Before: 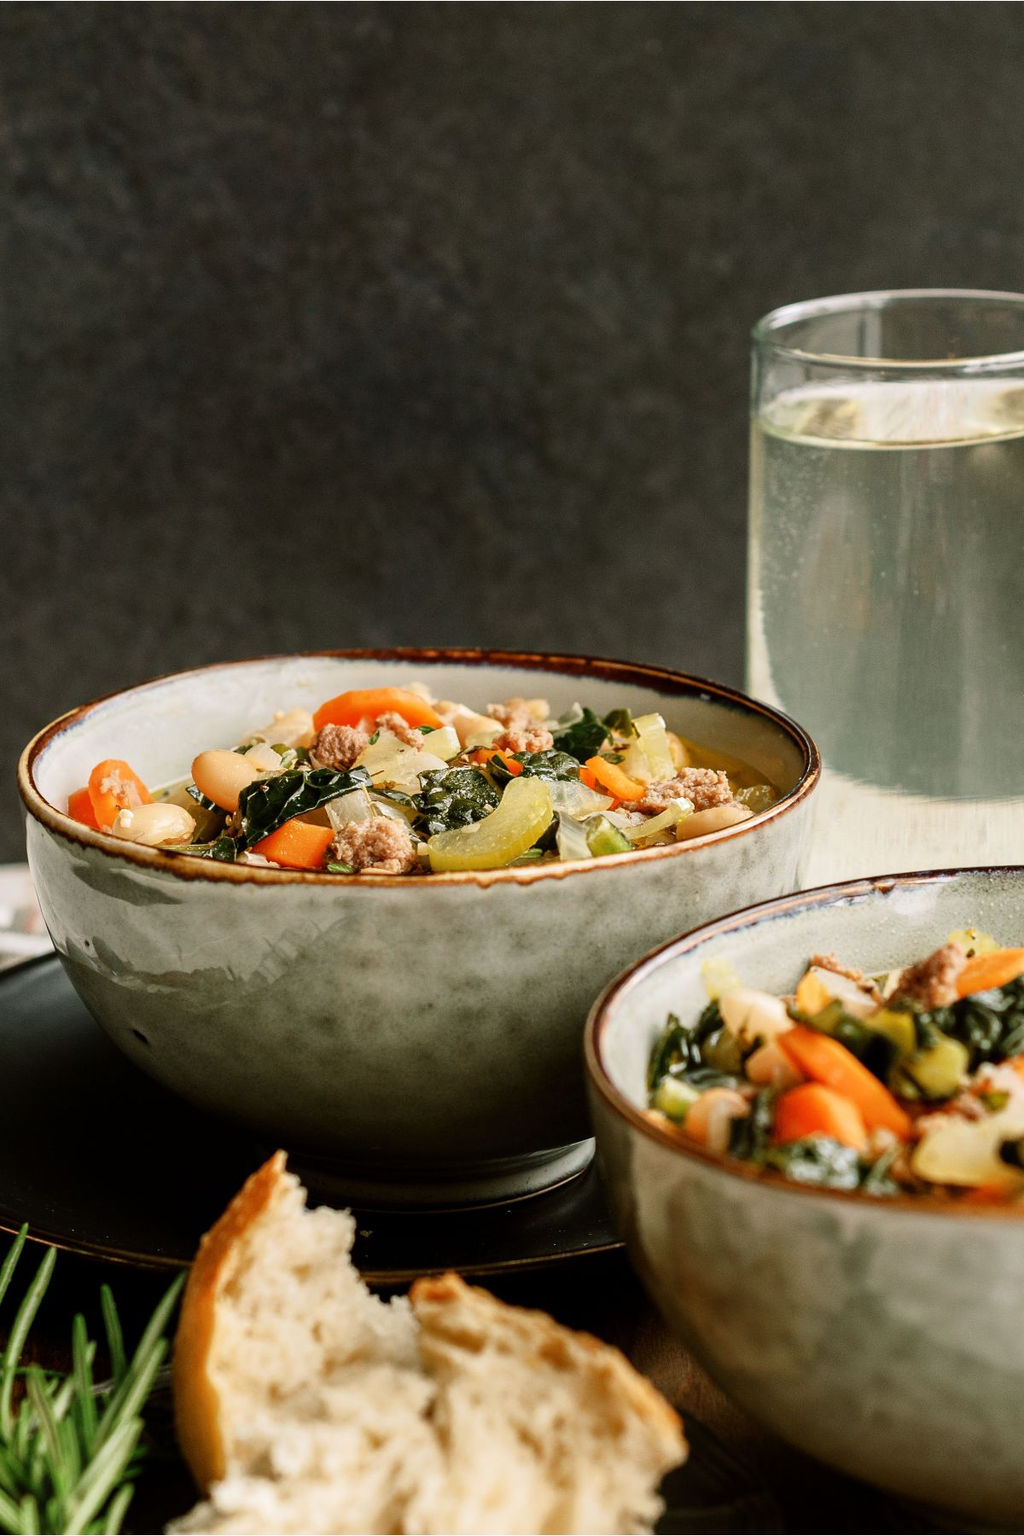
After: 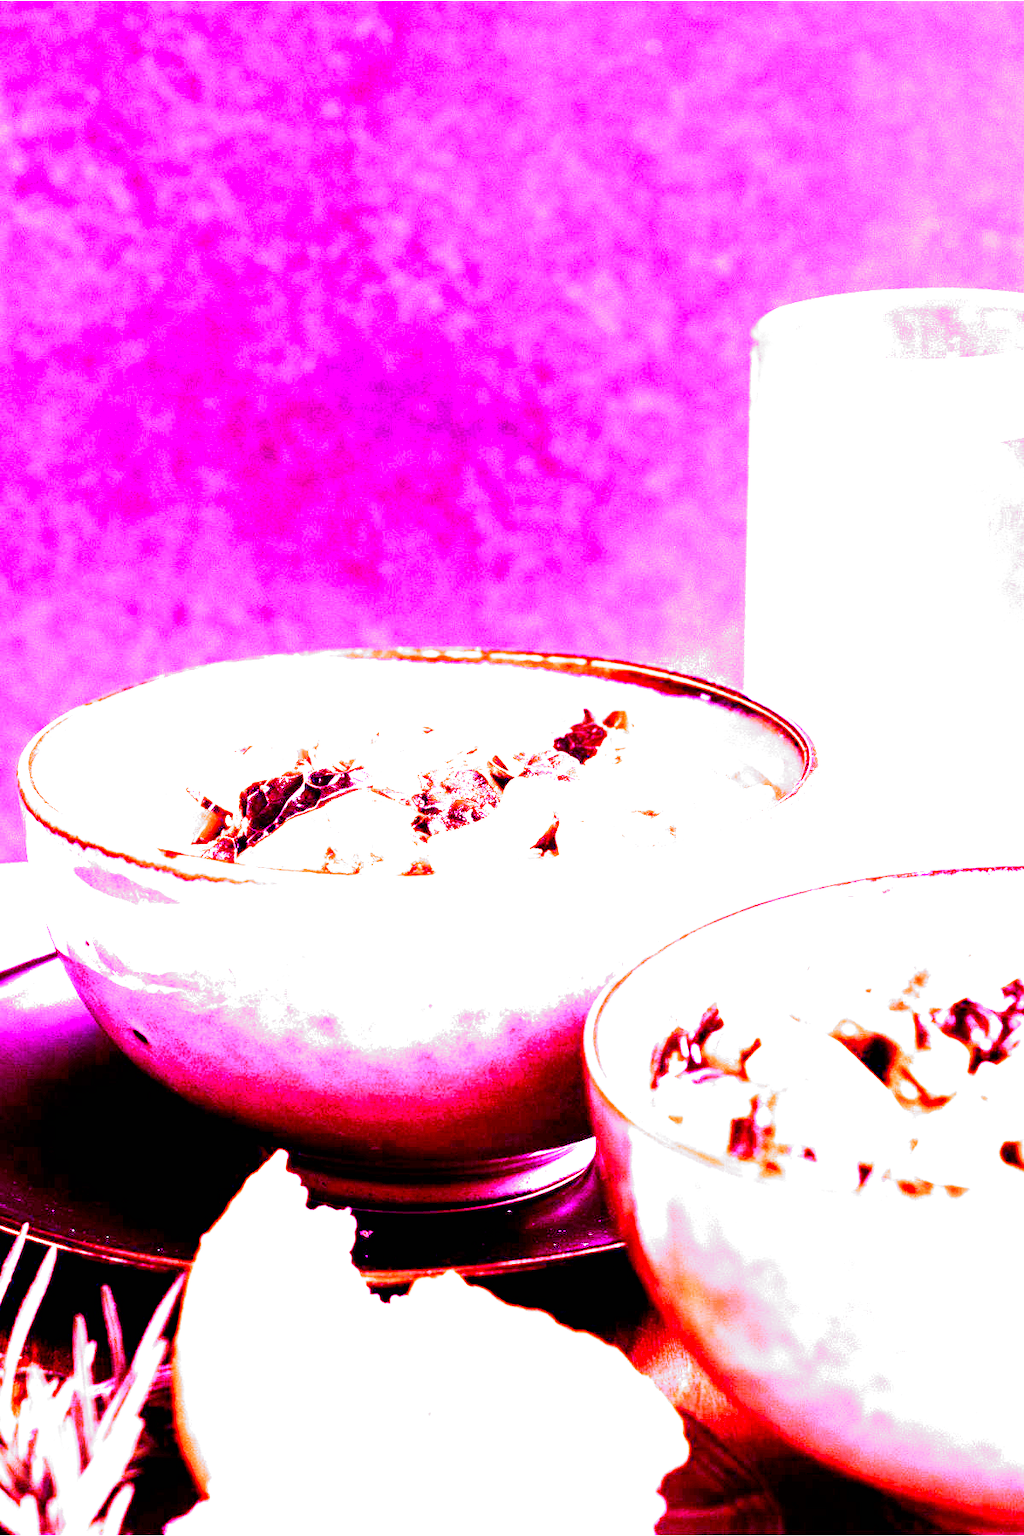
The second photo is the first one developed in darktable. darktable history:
filmic rgb: black relative exposure -8.2 EV, white relative exposure 2.2 EV, threshold 3 EV, hardness 7.11, latitude 75%, contrast 1.325, highlights saturation mix -2%, shadows ↔ highlights balance 30%, preserve chrominance no, color science v5 (2021), contrast in shadows safe, contrast in highlights safe, enable highlight reconstruction true
white balance: red 8, blue 8
color balance: mode lift, gamma, gain (sRGB), lift [0.997, 0.979, 1.021, 1.011], gamma [1, 1.084, 0.916, 0.998], gain [1, 0.87, 1.13, 1.101], contrast 4.55%, contrast fulcrum 38.24%, output saturation 104.09%
